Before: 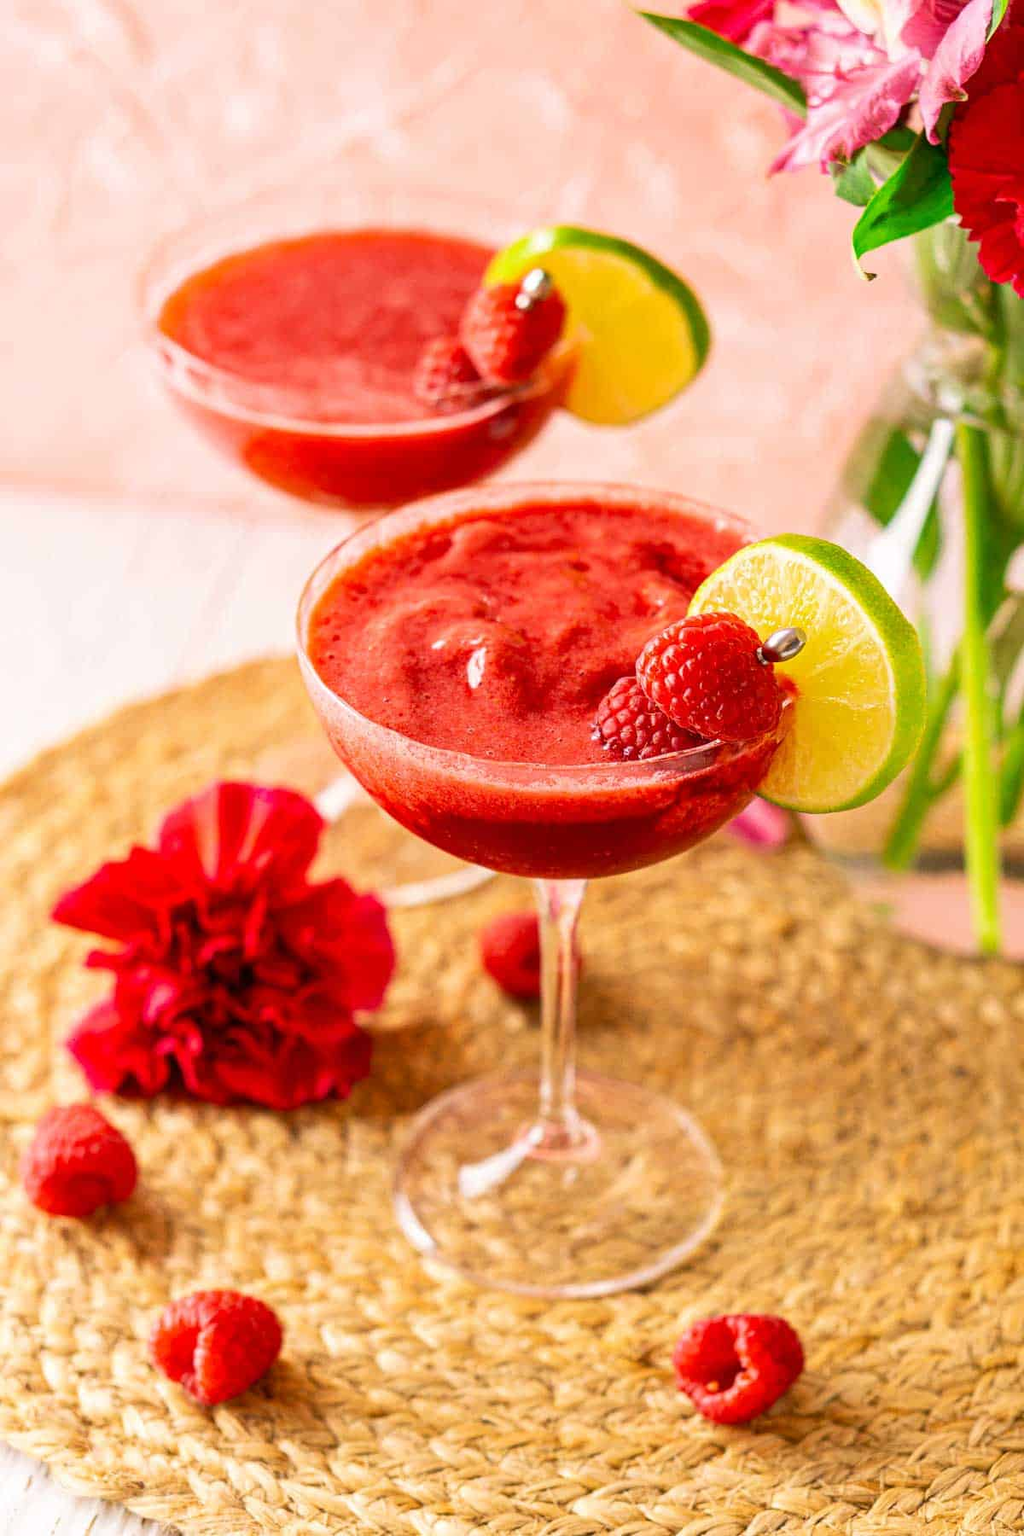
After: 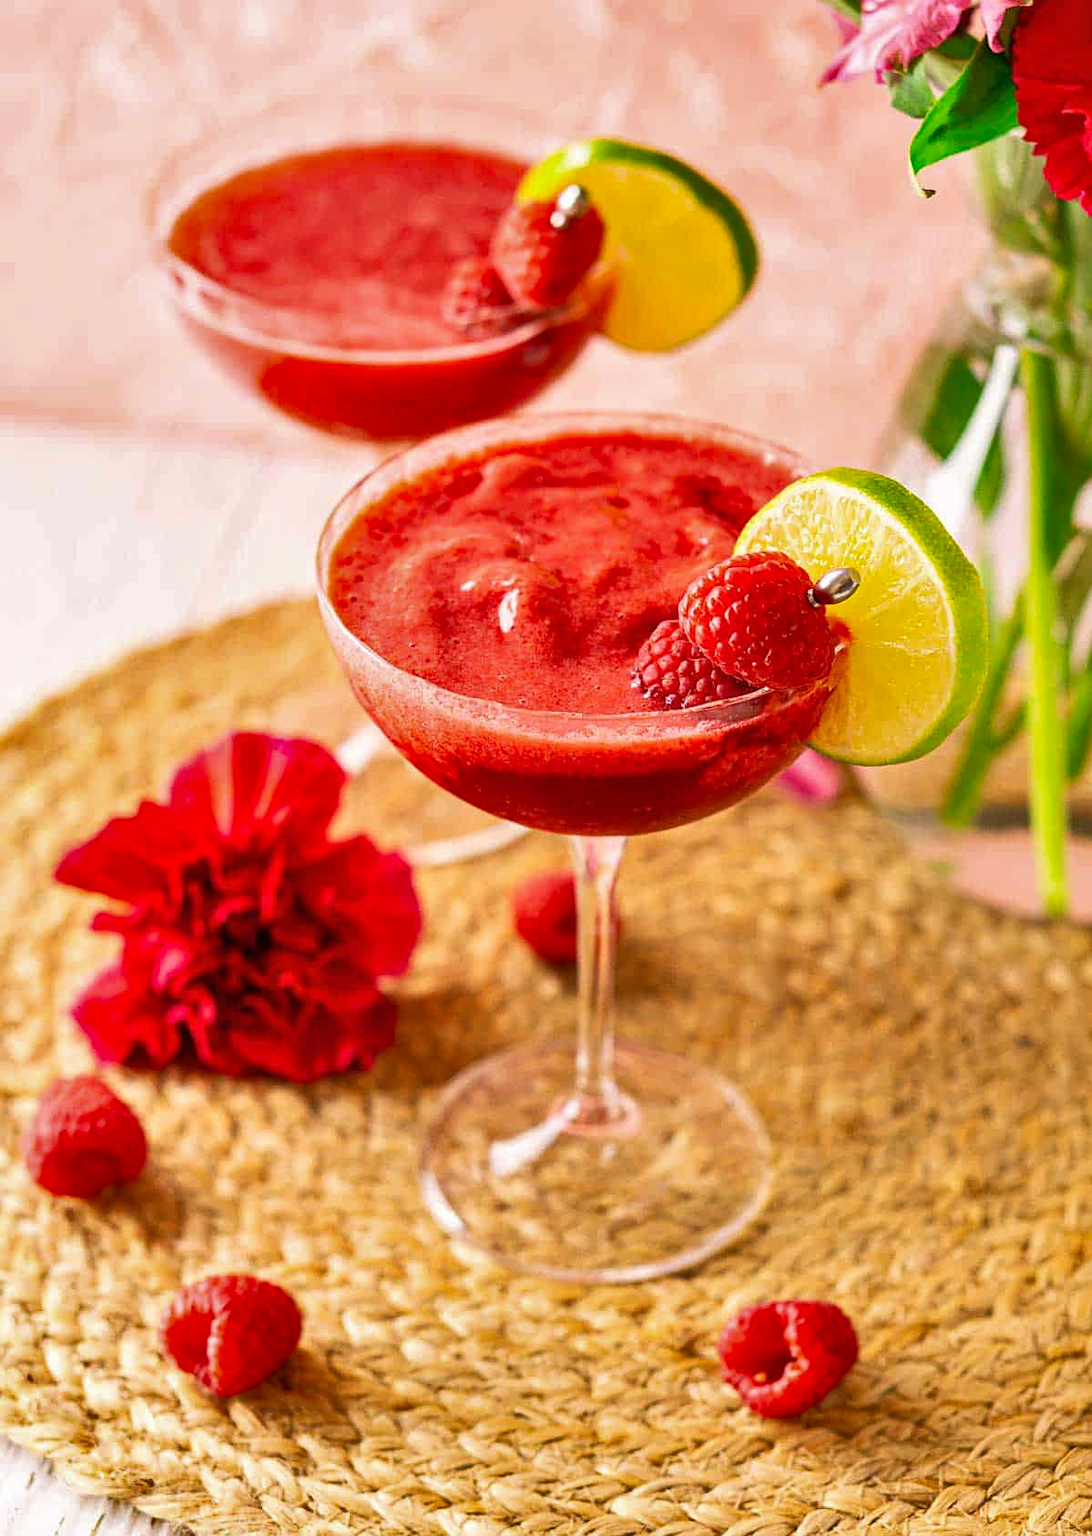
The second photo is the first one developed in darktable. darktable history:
shadows and highlights: low approximation 0.01, soften with gaussian
sharpen: amount 0.2
crop and rotate: top 6.25%
